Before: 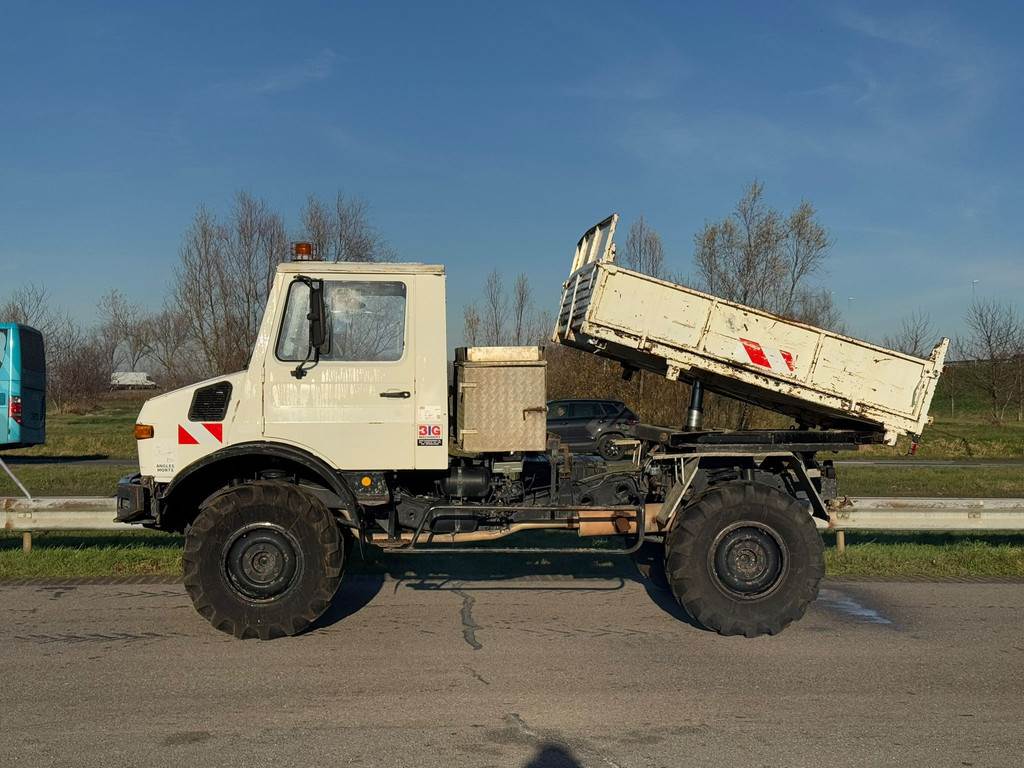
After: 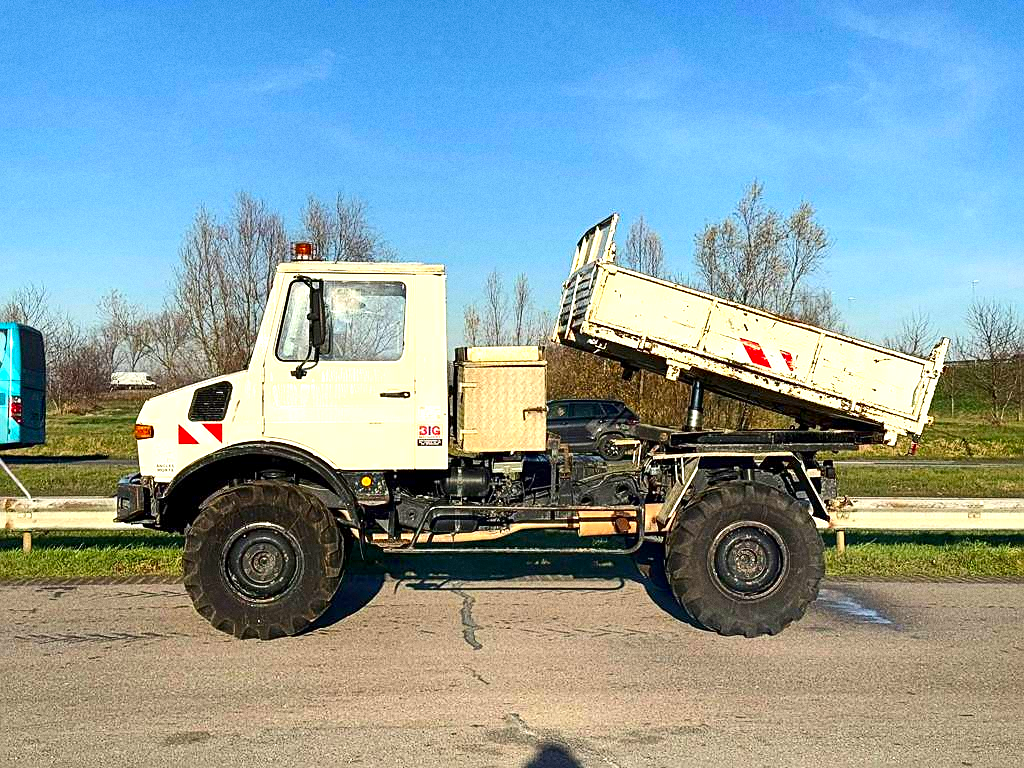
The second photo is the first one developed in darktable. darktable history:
grain: strength 26%
contrast brightness saturation: contrast 0.18, saturation 0.3
exposure: black level correction 0.001, exposure 1.129 EV, compensate exposure bias true, compensate highlight preservation false
sharpen: on, module defaults
